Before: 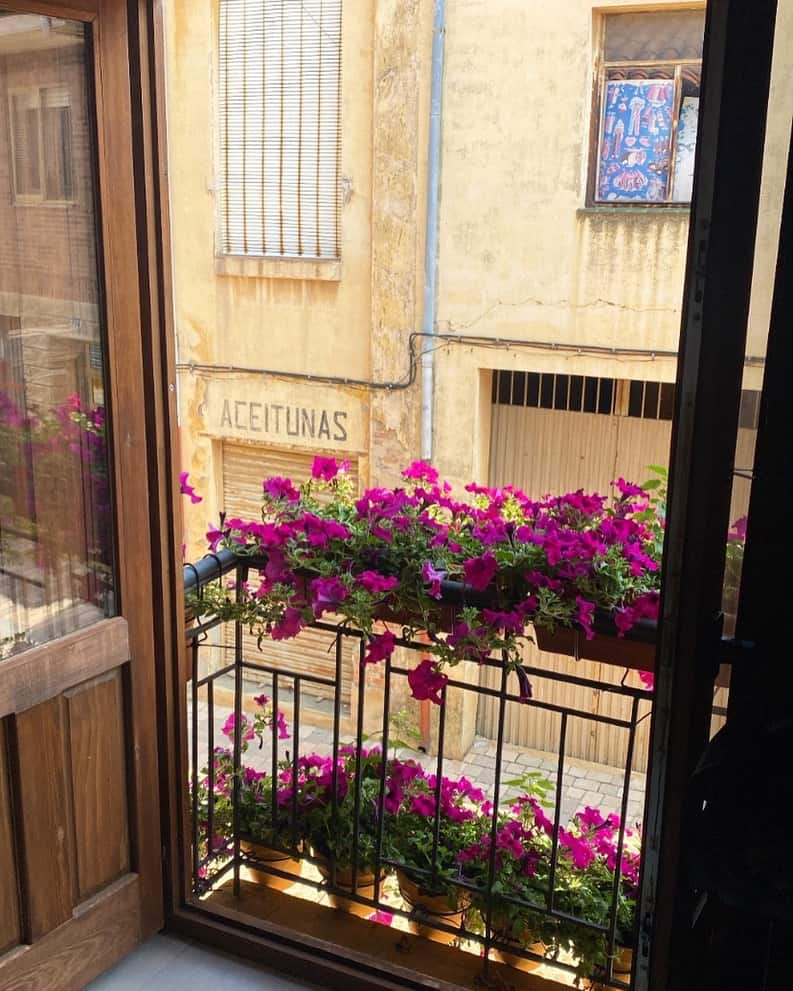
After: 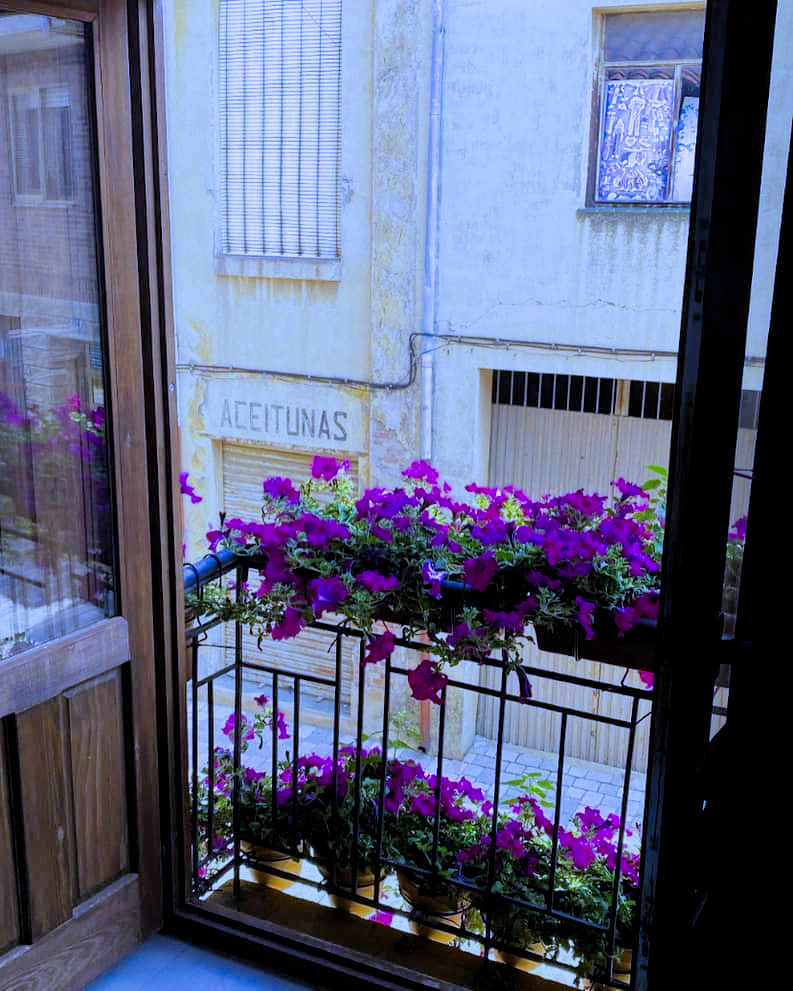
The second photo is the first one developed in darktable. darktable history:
white balance: red 0.766, blue 1.537
filmic rgb: black relative exposure -7.75 EV, white relative exposure 4.4 EV, threshold 3 EV, target black luminance 0%, hardness 3.76, latitude 50.51%, contrast 1.074, highlights saturation mix 10%, shadows ↔ highlights balance -0.22%, color science v4 (2020), enable highlight reconstruction true
